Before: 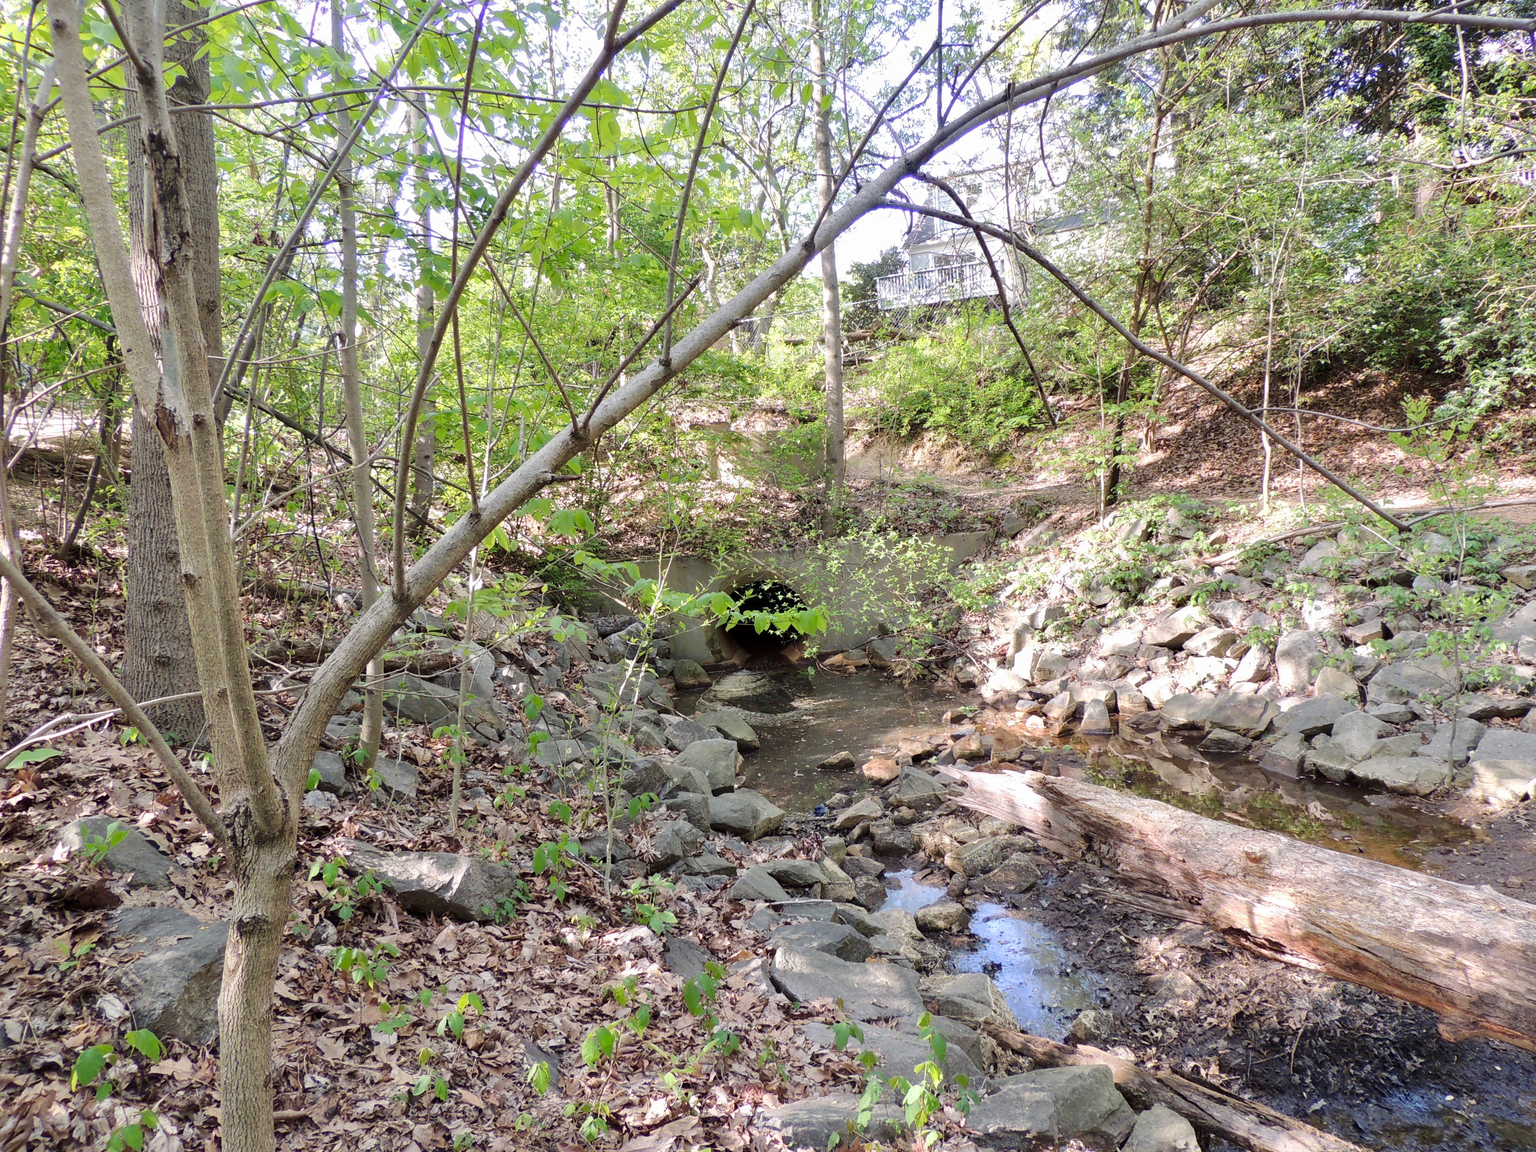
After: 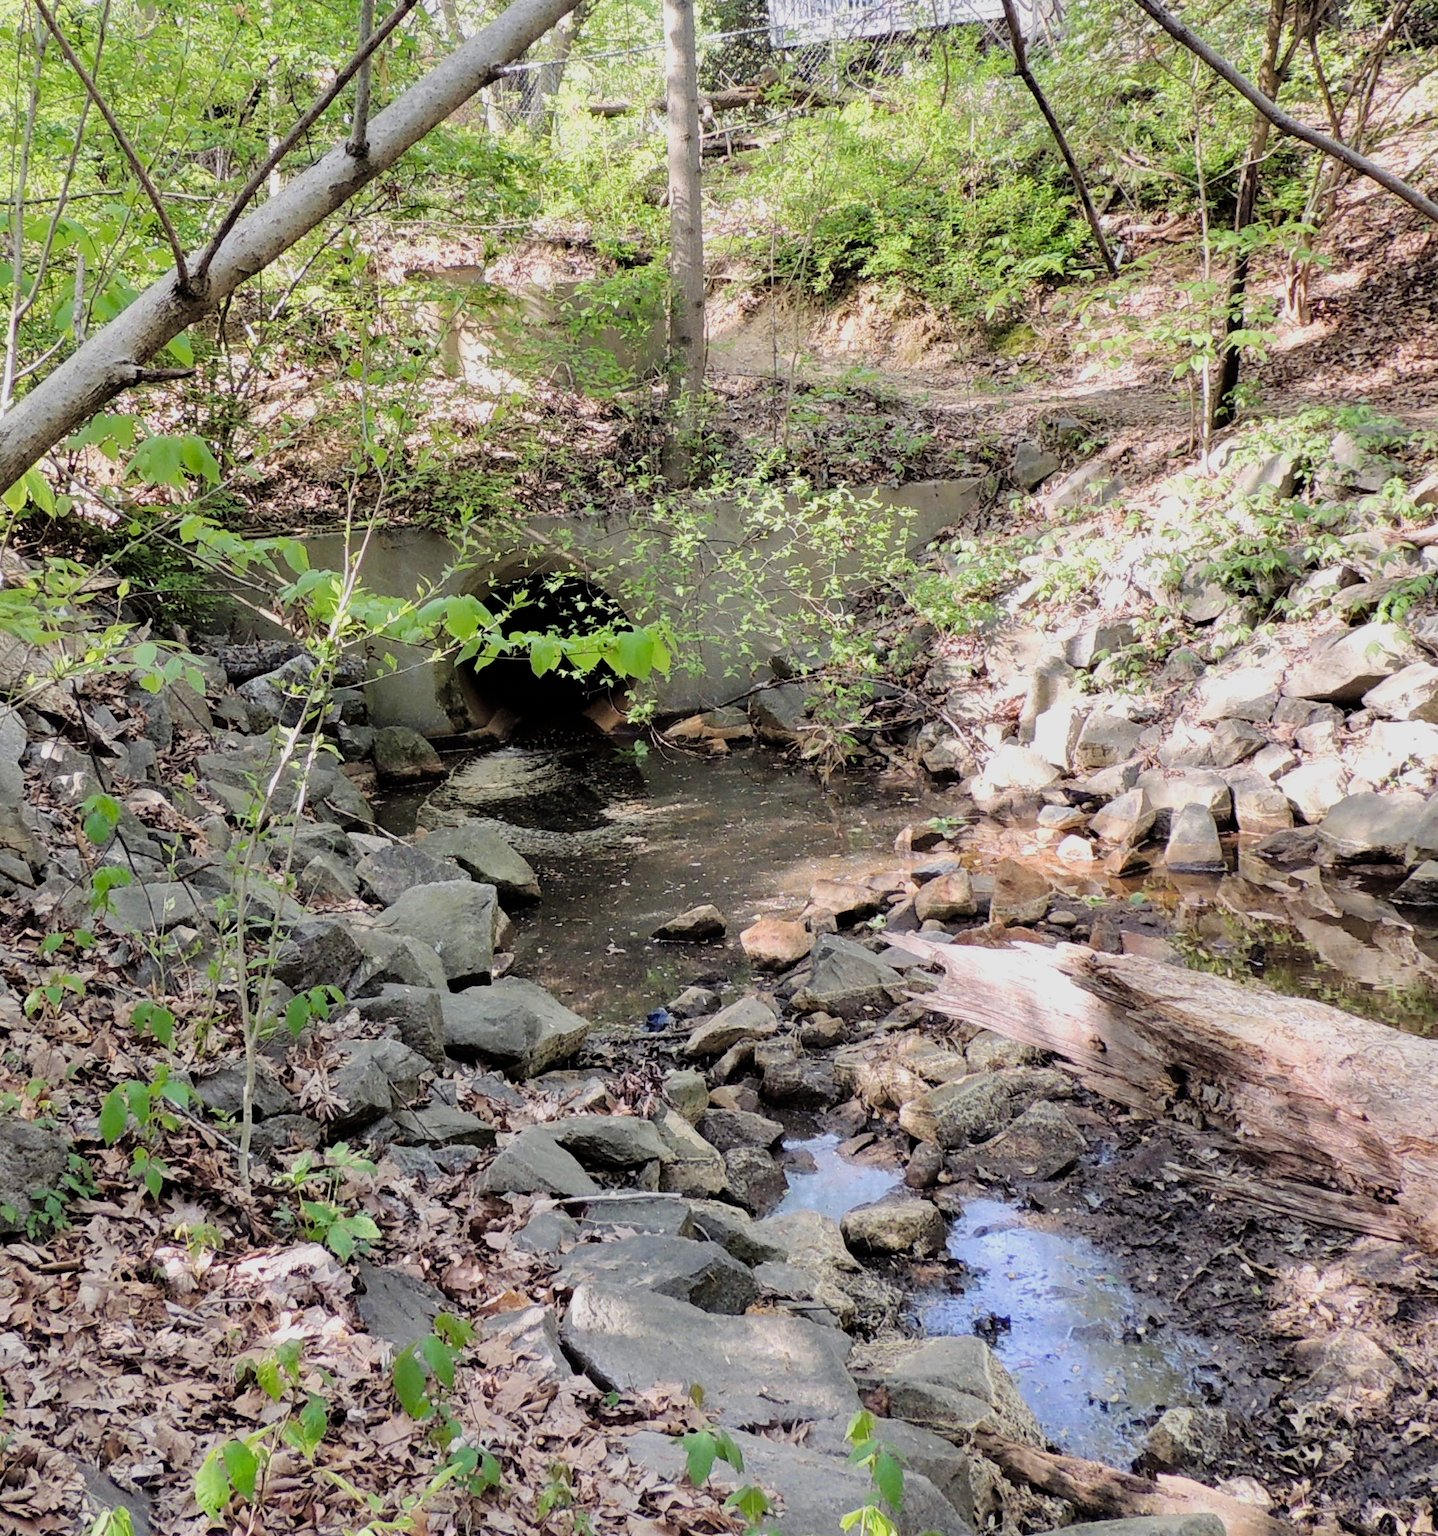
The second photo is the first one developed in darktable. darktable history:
filmic rgb: black relative exposure -8.03 EV, white relative exposure 4.04 EV, hardness 4.21, latitude 49.5%, contrast 1.101, color science v4 (2020)
crop: left 31.337%, top 24.775%, right 20.416%, bottom 6.56%
